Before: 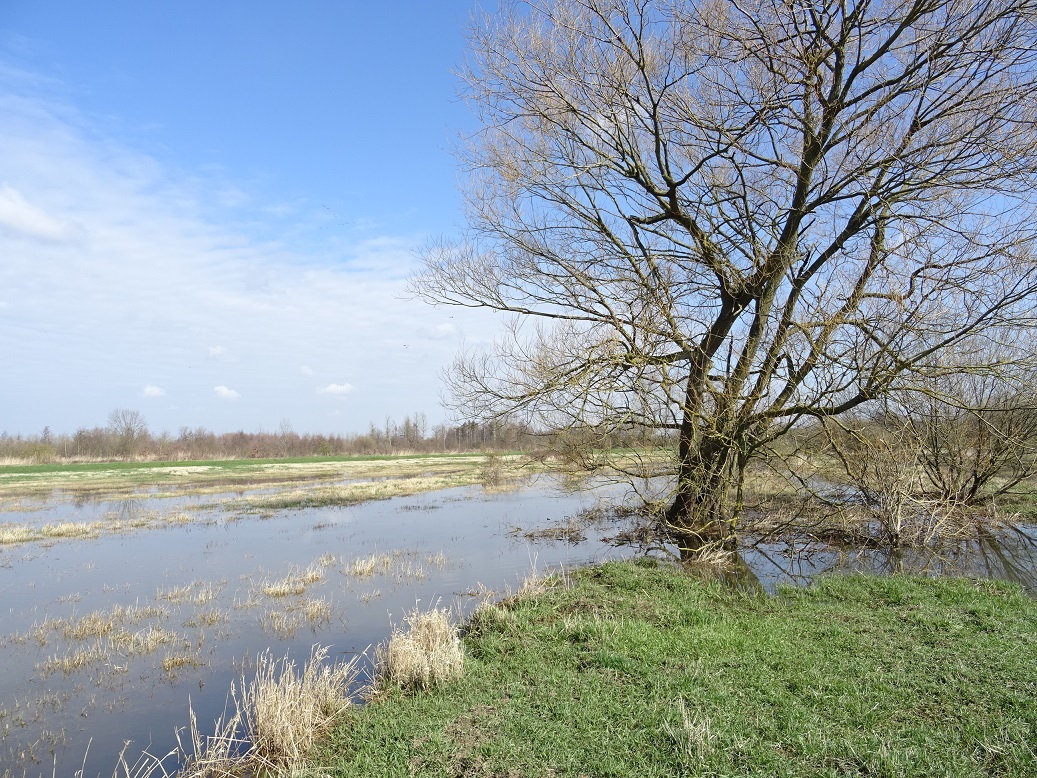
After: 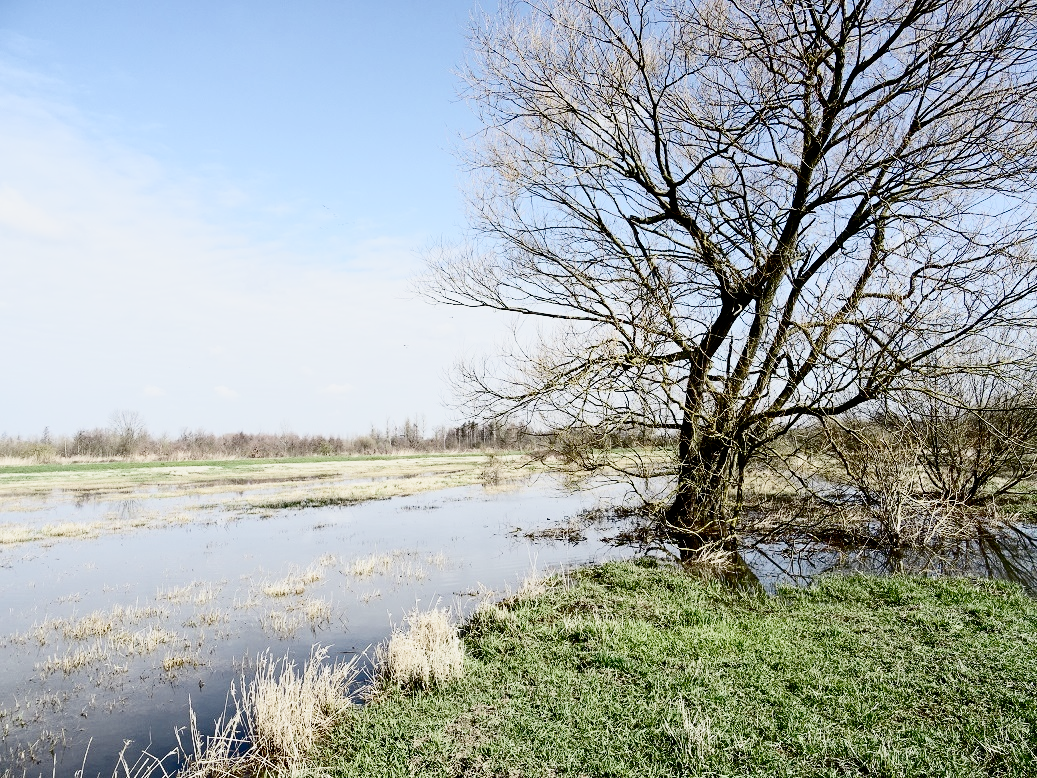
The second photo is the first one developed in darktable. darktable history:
filmic rgb: black relative exposure -4.71 EV, white relative exposure 4.79 EV, hardness 2.35, latitude 36.71%, contrast 1.049, highlights saturation mix 1.27%, shadows ↔ highlights balance 1.28%, preserve chrominance no, color science v5 (2021), contrast in shadows safe, contrast in highlights safe
contrast brightness saturation: contrast 0.512, saturation -0.098
